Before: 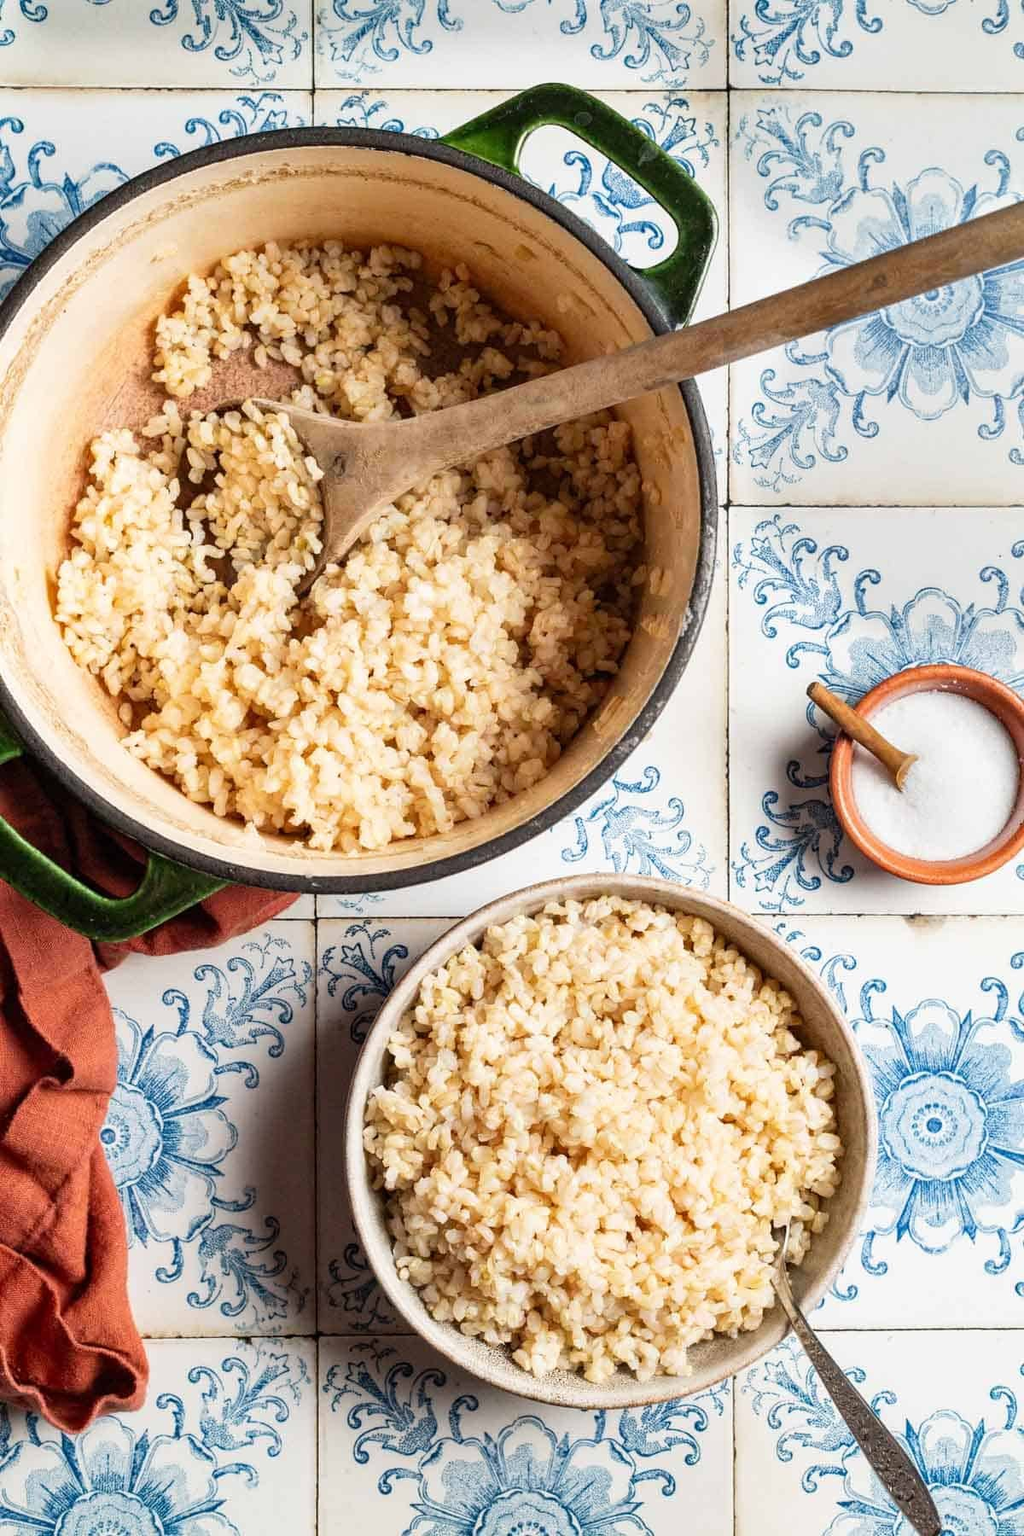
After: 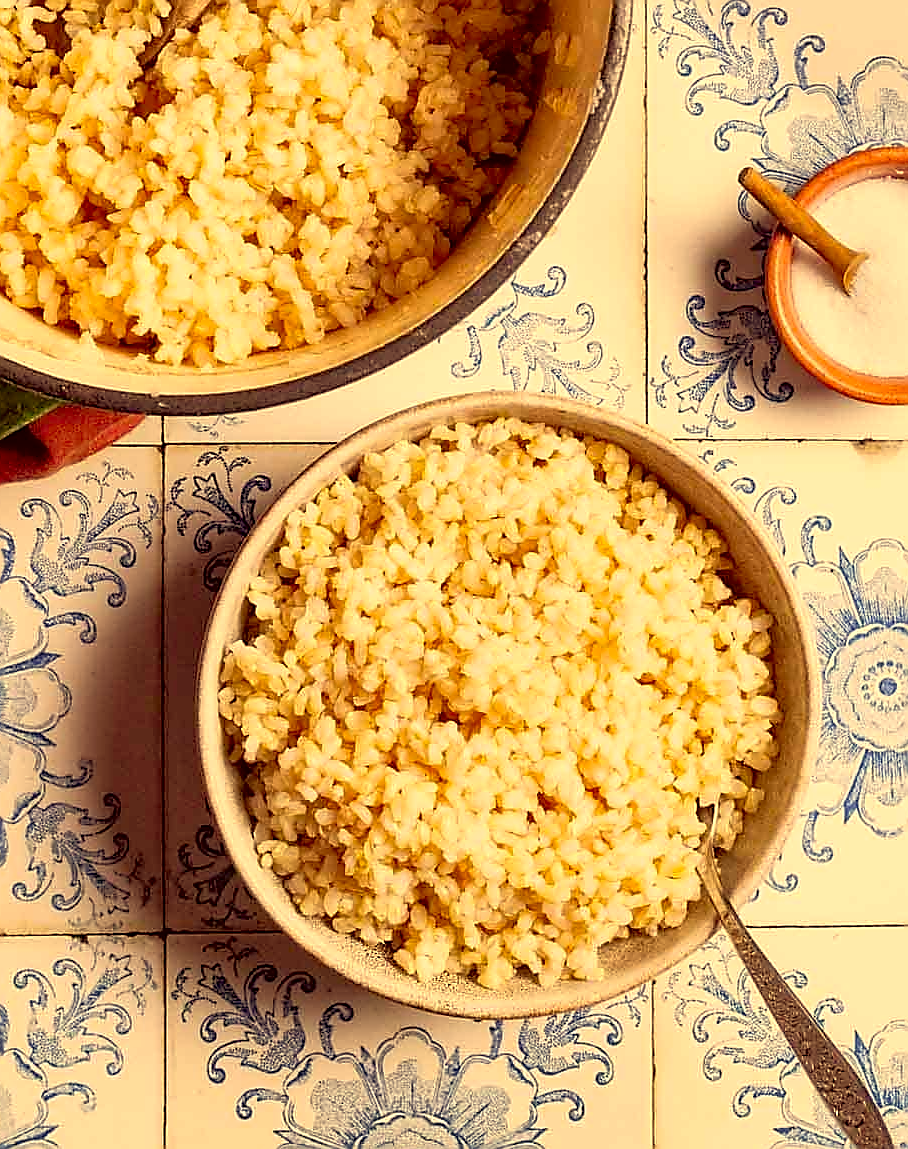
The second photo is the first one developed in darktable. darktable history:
rgb curve: curves: ch0 [(0, 0) (0.053, 0.068) (0.122, 0.128) (1, 1)]
crop and rotate: left 17.299%, top 35.115%, right 7.015%, bottom 1.024%
color correction: highlights a* 10.12, highlights b* 39.04, shadows a* 14.62, shadows b* 3.37
exposure: black level correction 0.005, exposure 0.001 EV, compensate highlight preservation false
sharpen: radius 1.4, amount 1.25, threshold 0.7
